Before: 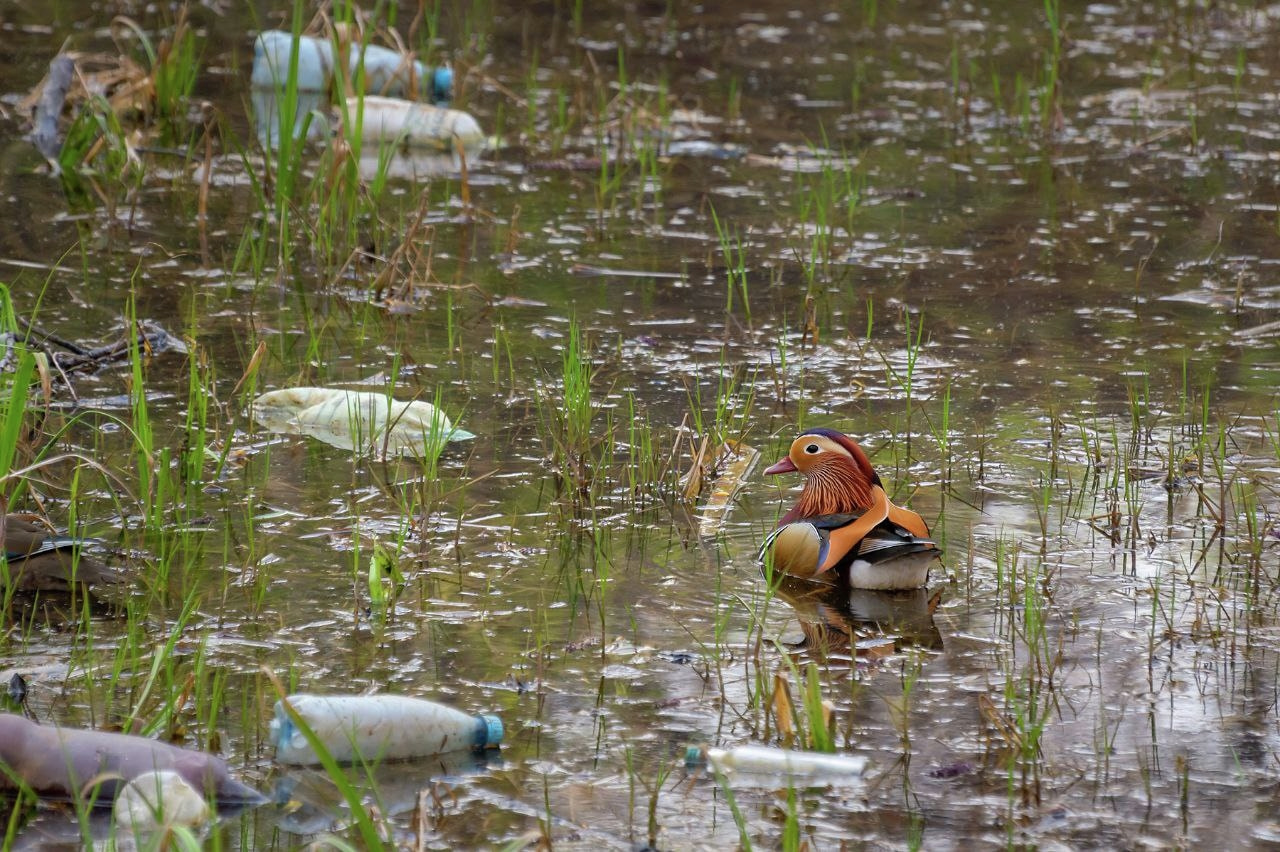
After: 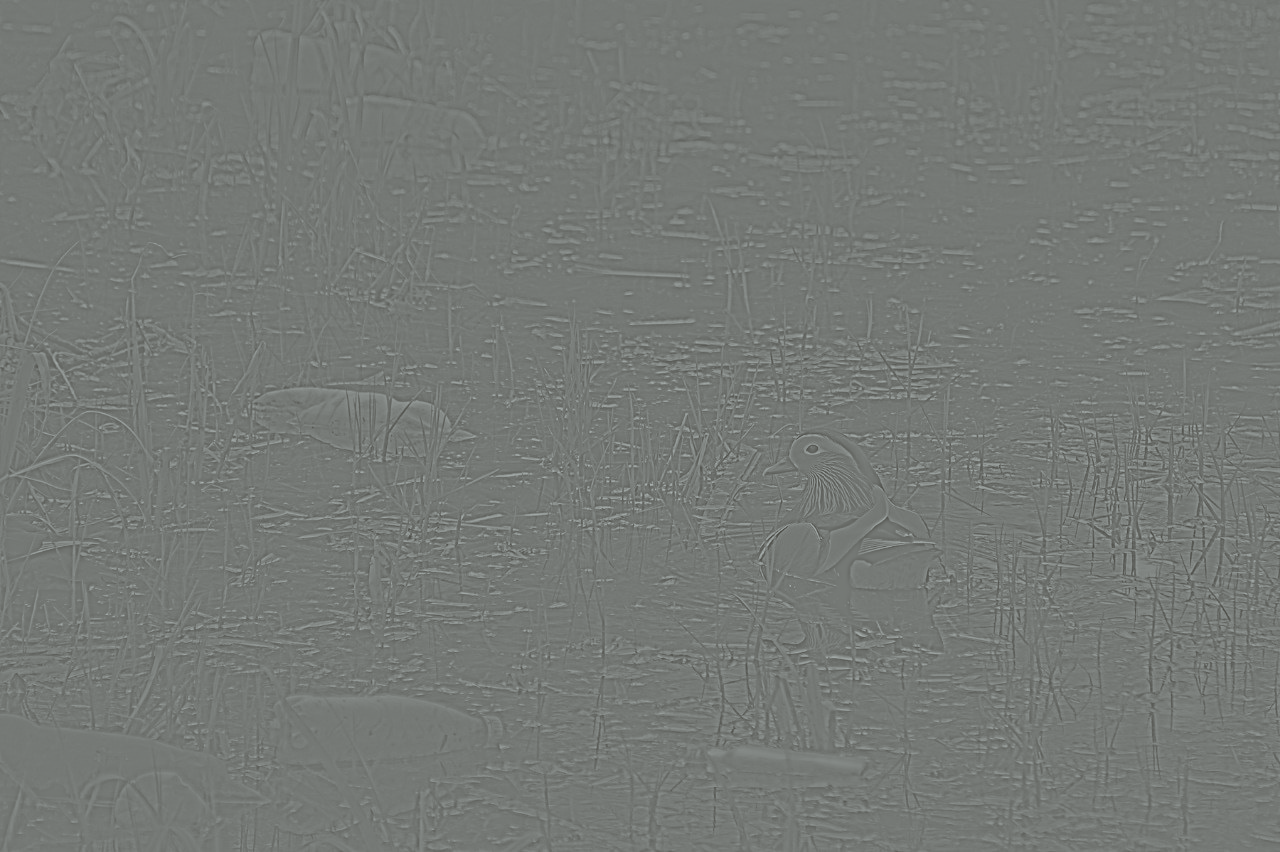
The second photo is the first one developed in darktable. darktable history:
color balance: lift [1.004, 1.002, 1.002, 0.998], gamma [1, 1.007, 1.002, 0.993], gain [1, 0.977, 1.013, 1.023], contrast -3.64%
white balance: emerald 1
shadows and highlights: on, module defaults
contrast brightness saturation: contrast 0.08, saturation 0.02
tone equalizer: -8 EV -0.75 EV, -7 EV -0.7 EV, -6 EV -0.6 EV, -5 EV -0.4 EV, -3 EV 0.4 EV, -2 EV 0.6 EV, -1 EV 0.7 EV, +0 EV 0.75 EV, edges refinement/feathering 500, mask exposure compensation -1.57 EV, preserve details no
color balance rgb: linear chroma grading › global chroma 15%, perceptual saturation grading › global saturation 30%
color contrast: green-magenta contrast 1.1, blue-yellow contrast 1.1, unbound 0
highpass: sharpness 5.84%, contrast boost 8.44%
